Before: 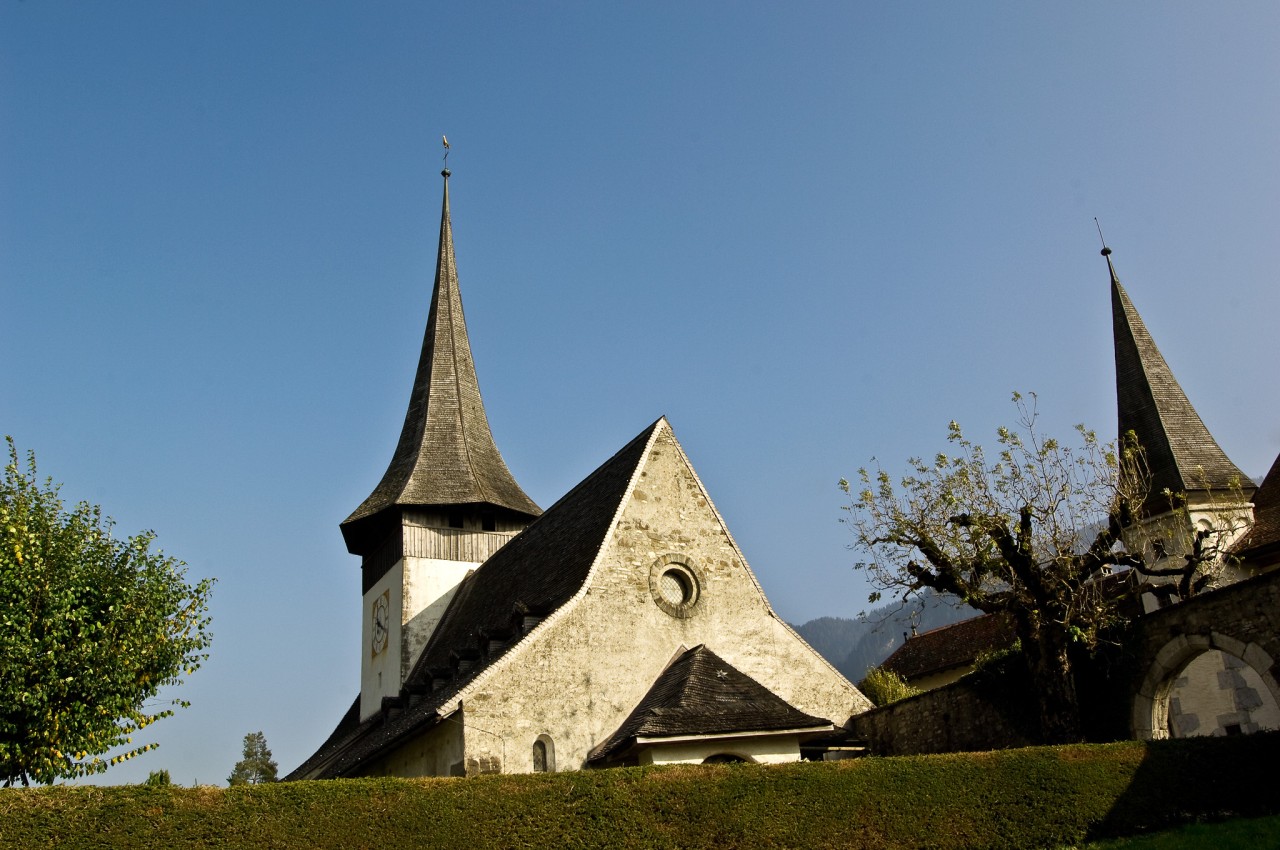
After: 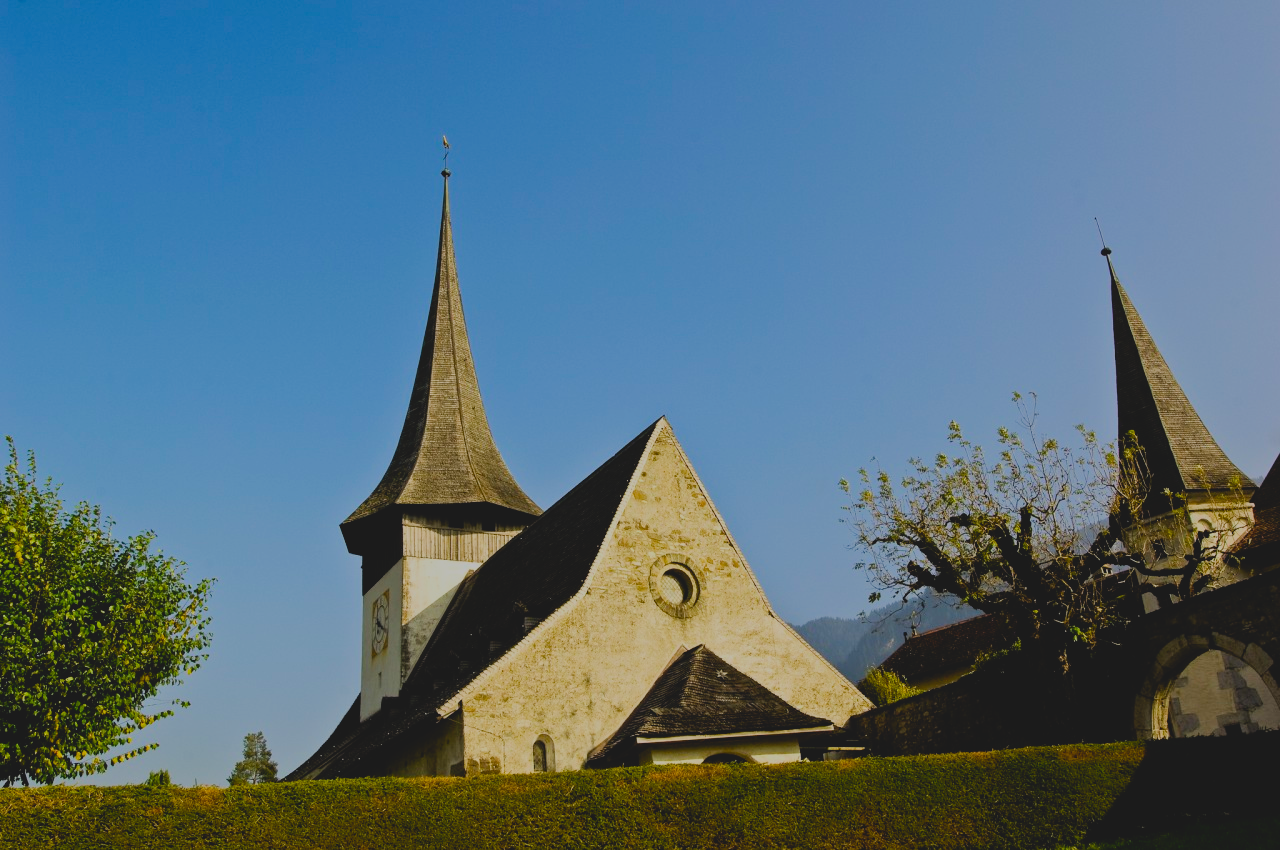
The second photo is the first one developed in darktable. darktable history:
contrast brightness saturation: contrast -0.196, saturation 0.187
color balance rgb: shadows lift › hue 86.76°, perceptual saturation grading › global saturation 19.529%, global vibrance 20%
filmic rgb: black relative exposure -6.98 EV, white relative exposure 5.64 EV, threshold 2.98 EV, hardness 2.85, enable highlight reconstruction true
